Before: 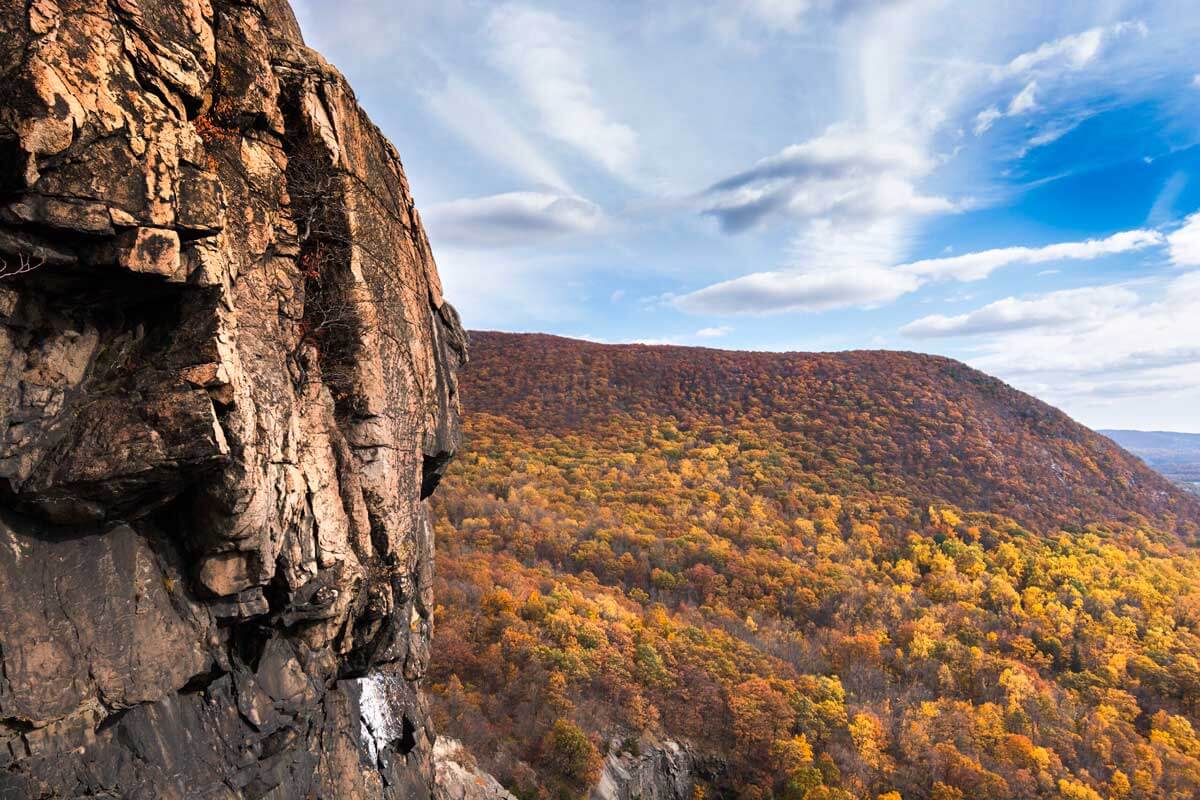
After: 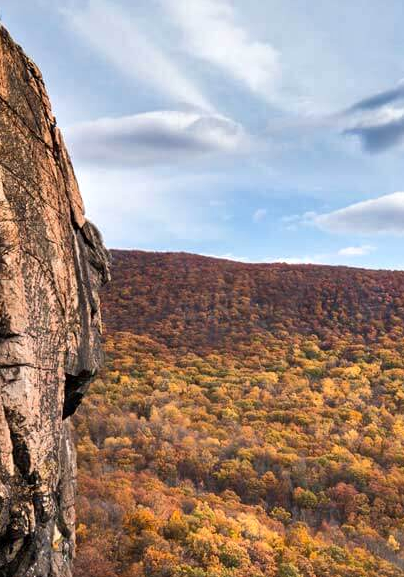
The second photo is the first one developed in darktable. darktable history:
crop and rotate: left 29.876%, top 10.164%, right 36.379%, bottom 17.671%
local contrast: mode bilateral grid, contrast 20, coarseness 50, detail 132%, midtone range 0.2
